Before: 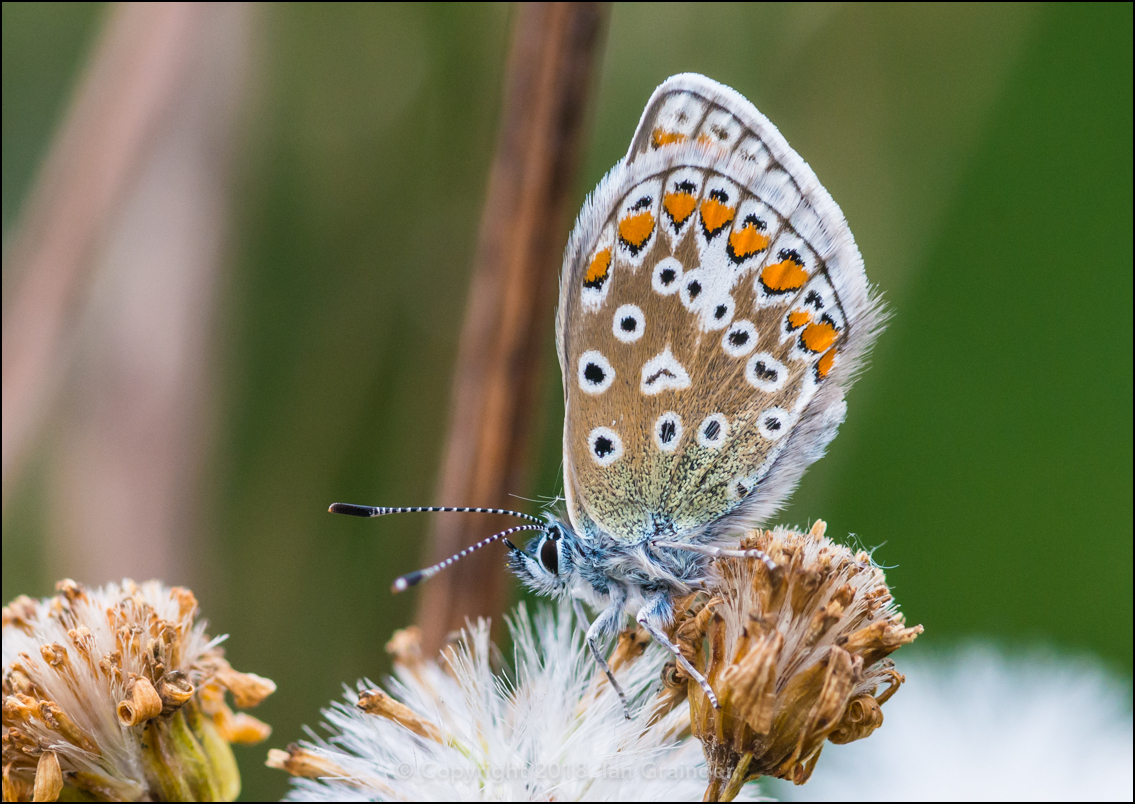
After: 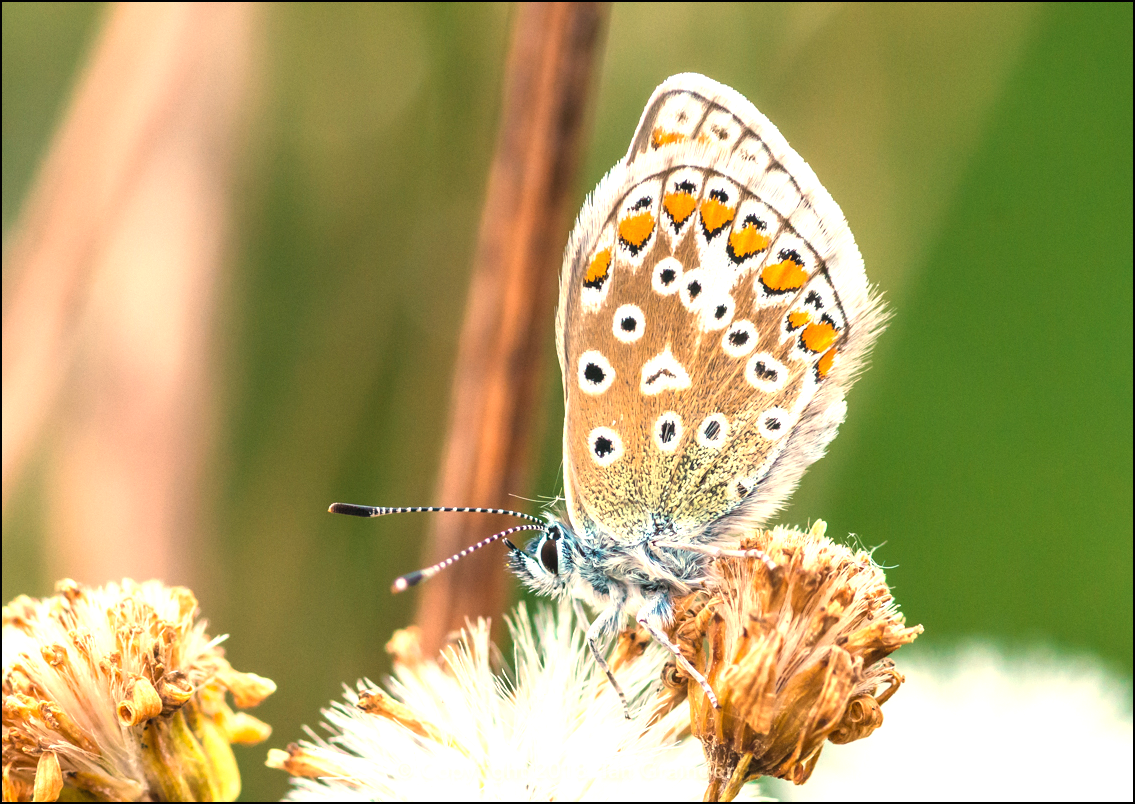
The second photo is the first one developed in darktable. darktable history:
white balance: red 1.138, green 0.996, blue 0.812
exposure: black level correction 0, exposure 0.7 EV, compensate exposure bias true, compensate highlight preservation false
